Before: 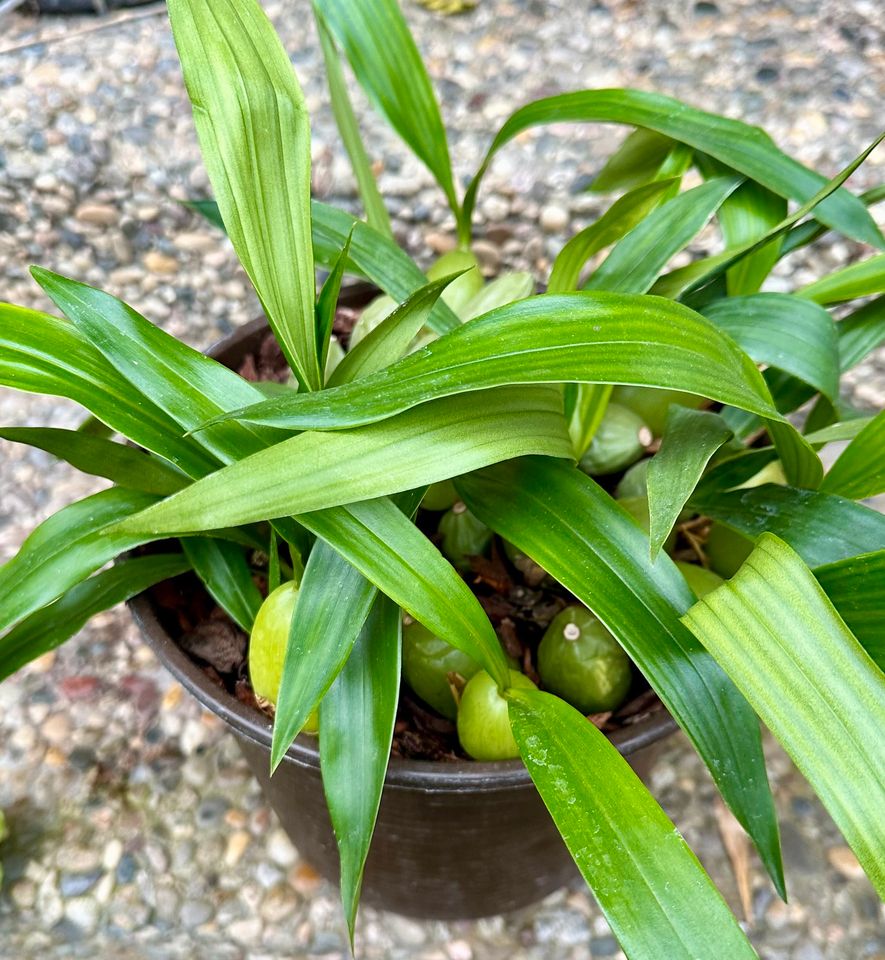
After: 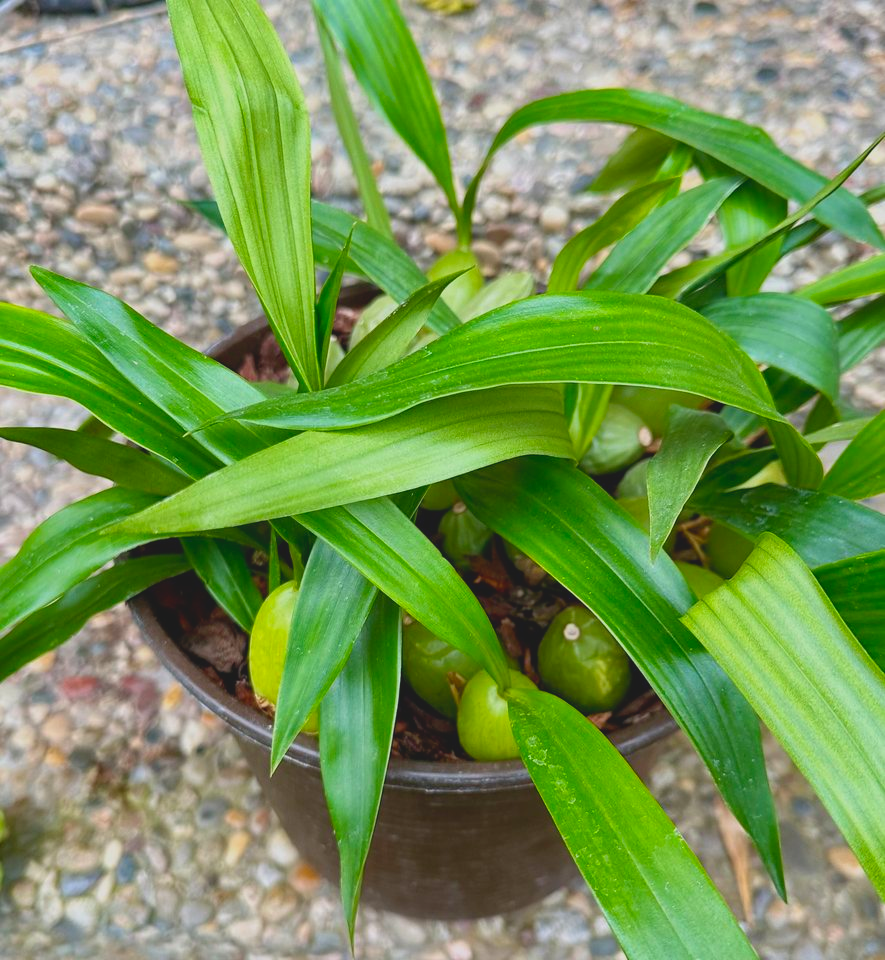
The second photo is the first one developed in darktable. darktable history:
exposure: exposure -0.072 EV, compensate highlight preservation false
contrast brightness saturation: contrast -0.194, saturation 0.185
